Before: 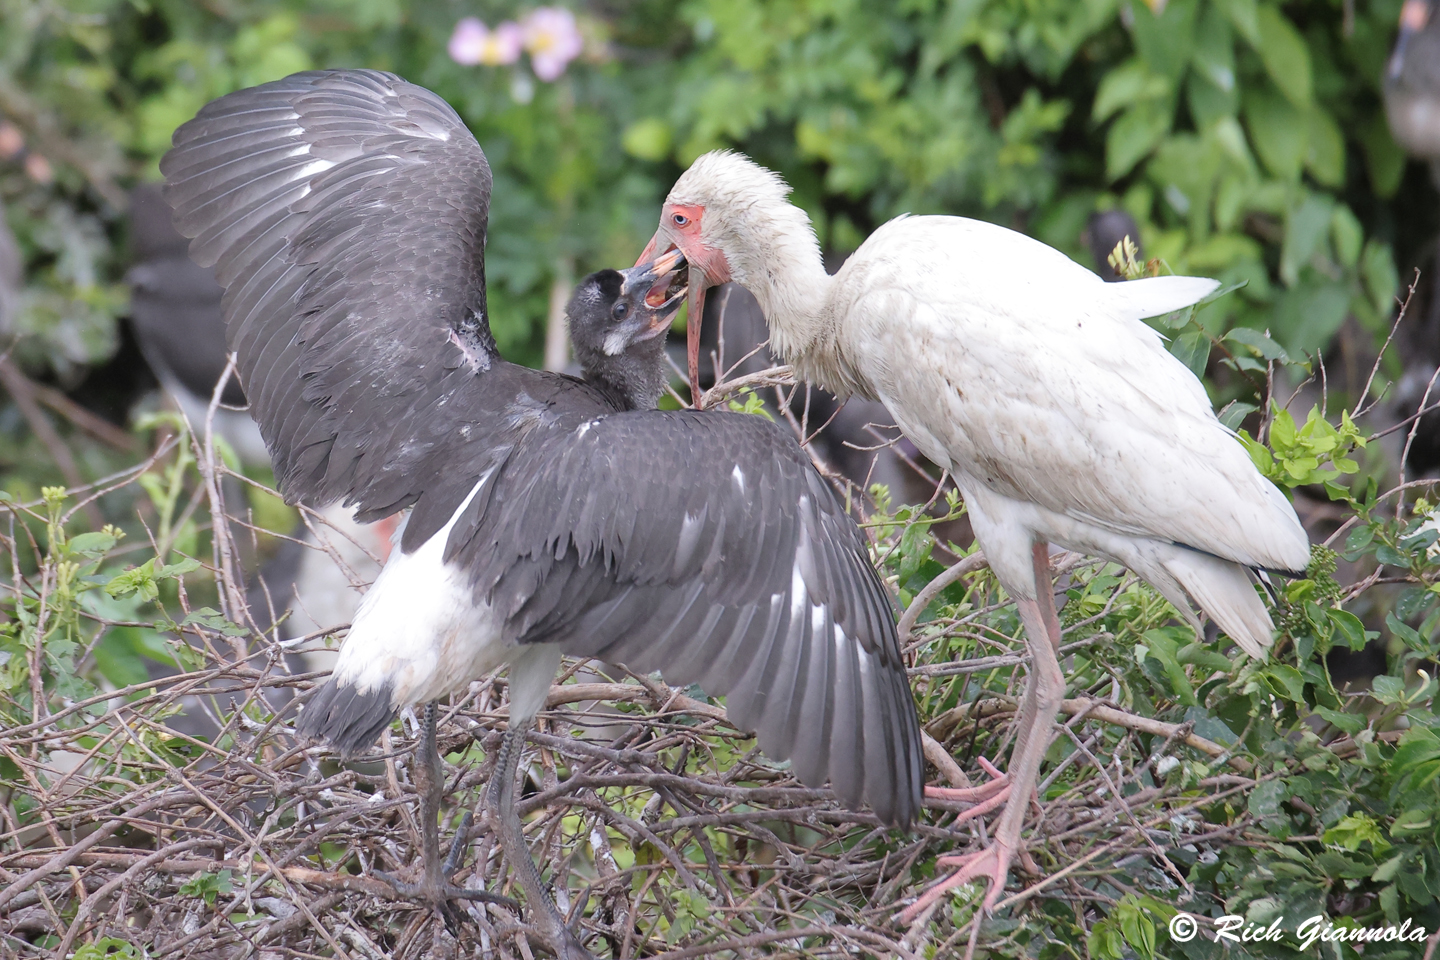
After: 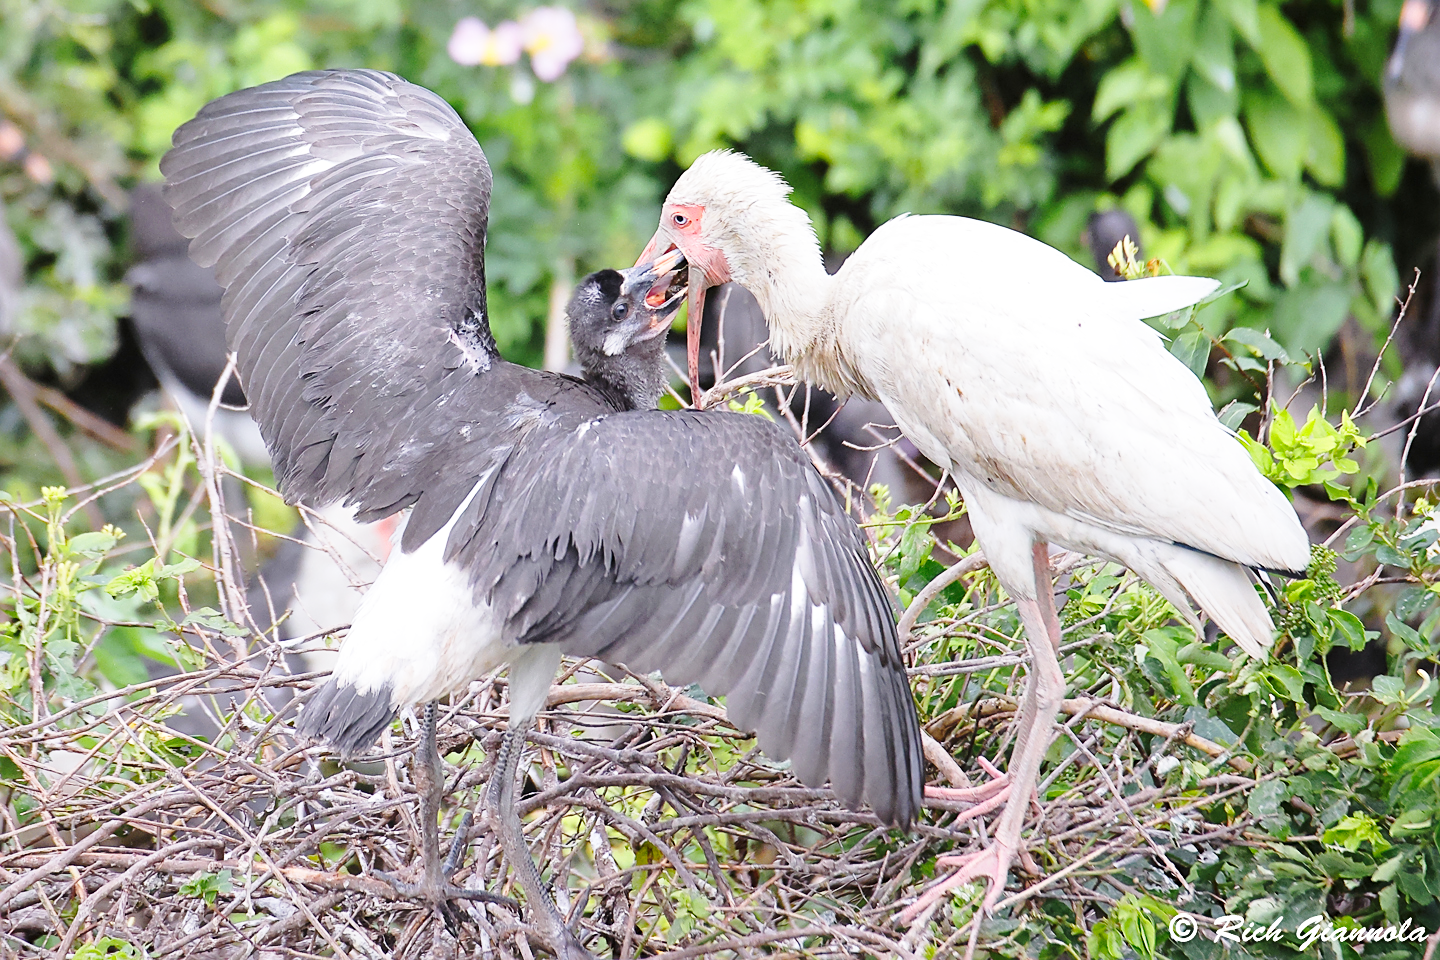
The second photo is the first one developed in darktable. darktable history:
exposure: black level correction 0.001, compensate highlight preservation false
base curve: curves: ch0 [(0, 0) (0.028, 0.03) (0.121, 0.232) (0.46, 0.748) (0.859, 0.968) (1, 1)], preserve colors none
sharpen: on, module defaults
color zones: curves: ch0 [(0.224, 0.526) (0.75, 0.5)]; ch1 [(0.055, 0.526) (0.224, 0.761) (0.377, 0.526) (0.75, 0.5)]
